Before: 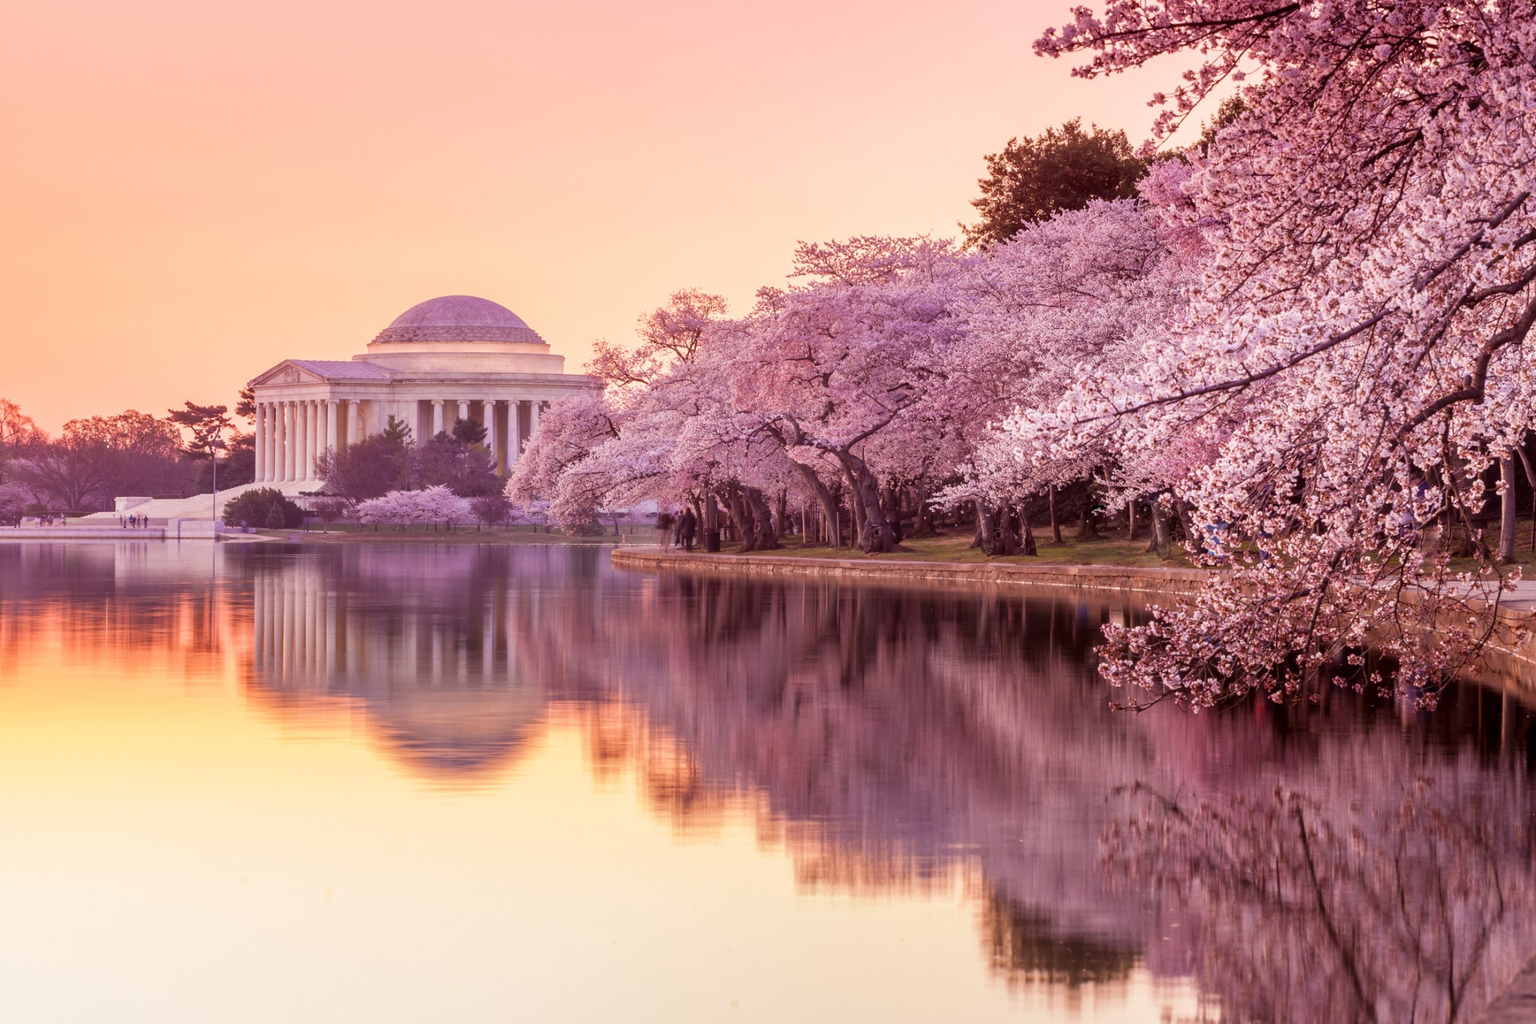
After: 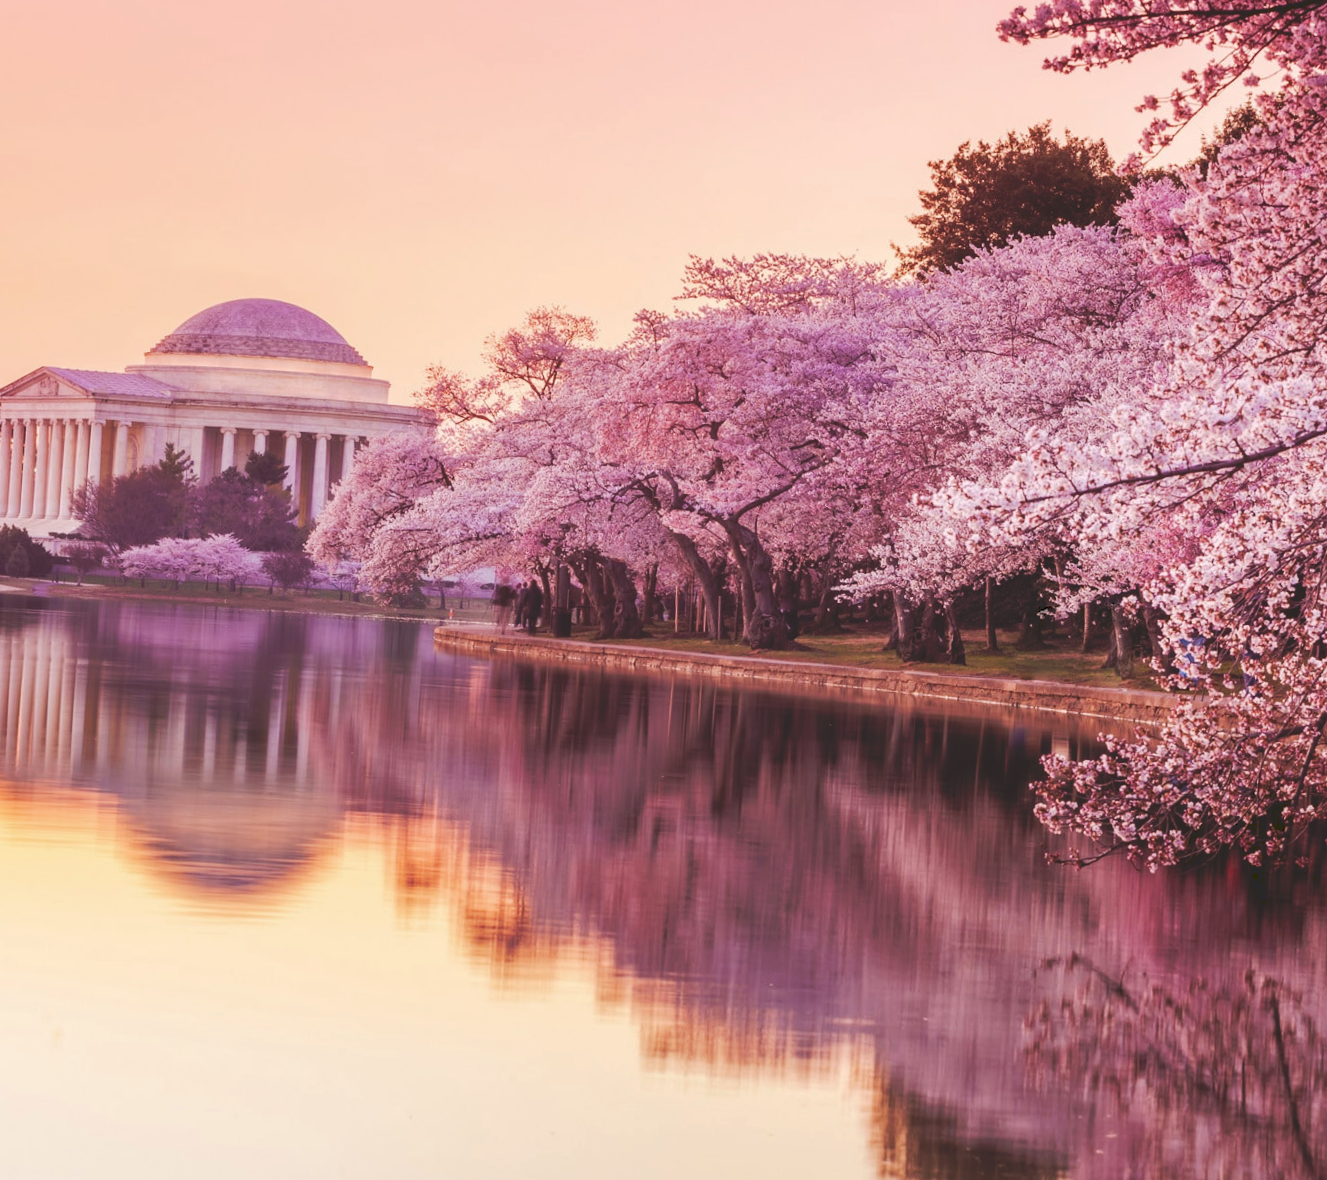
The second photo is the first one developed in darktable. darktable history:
tone curve: curves: ch0 [(0, 0) (0.003, 0.156) (0.011, 0.156) (0.025, 0.157) (0.044, 0.164) (0.069, 0.172) (0.1, 0.181) (0.136, 0.191) (0.177, 0.214) (0.224, 0.245) (0.277, 0.285) (0.335, 0.333) (0.399, 0.387) (0.468, 0.471) (0.543, 0.556) (0.623, 0.648) (0.709, 0.734) (0.801, 0.809) (0.898, 0.891) (1, 1)], preserve colors none
crop and rotate: angle -3.27°, left 14.277%, top 0.028%, right 10.766%, bottom 0.028%
